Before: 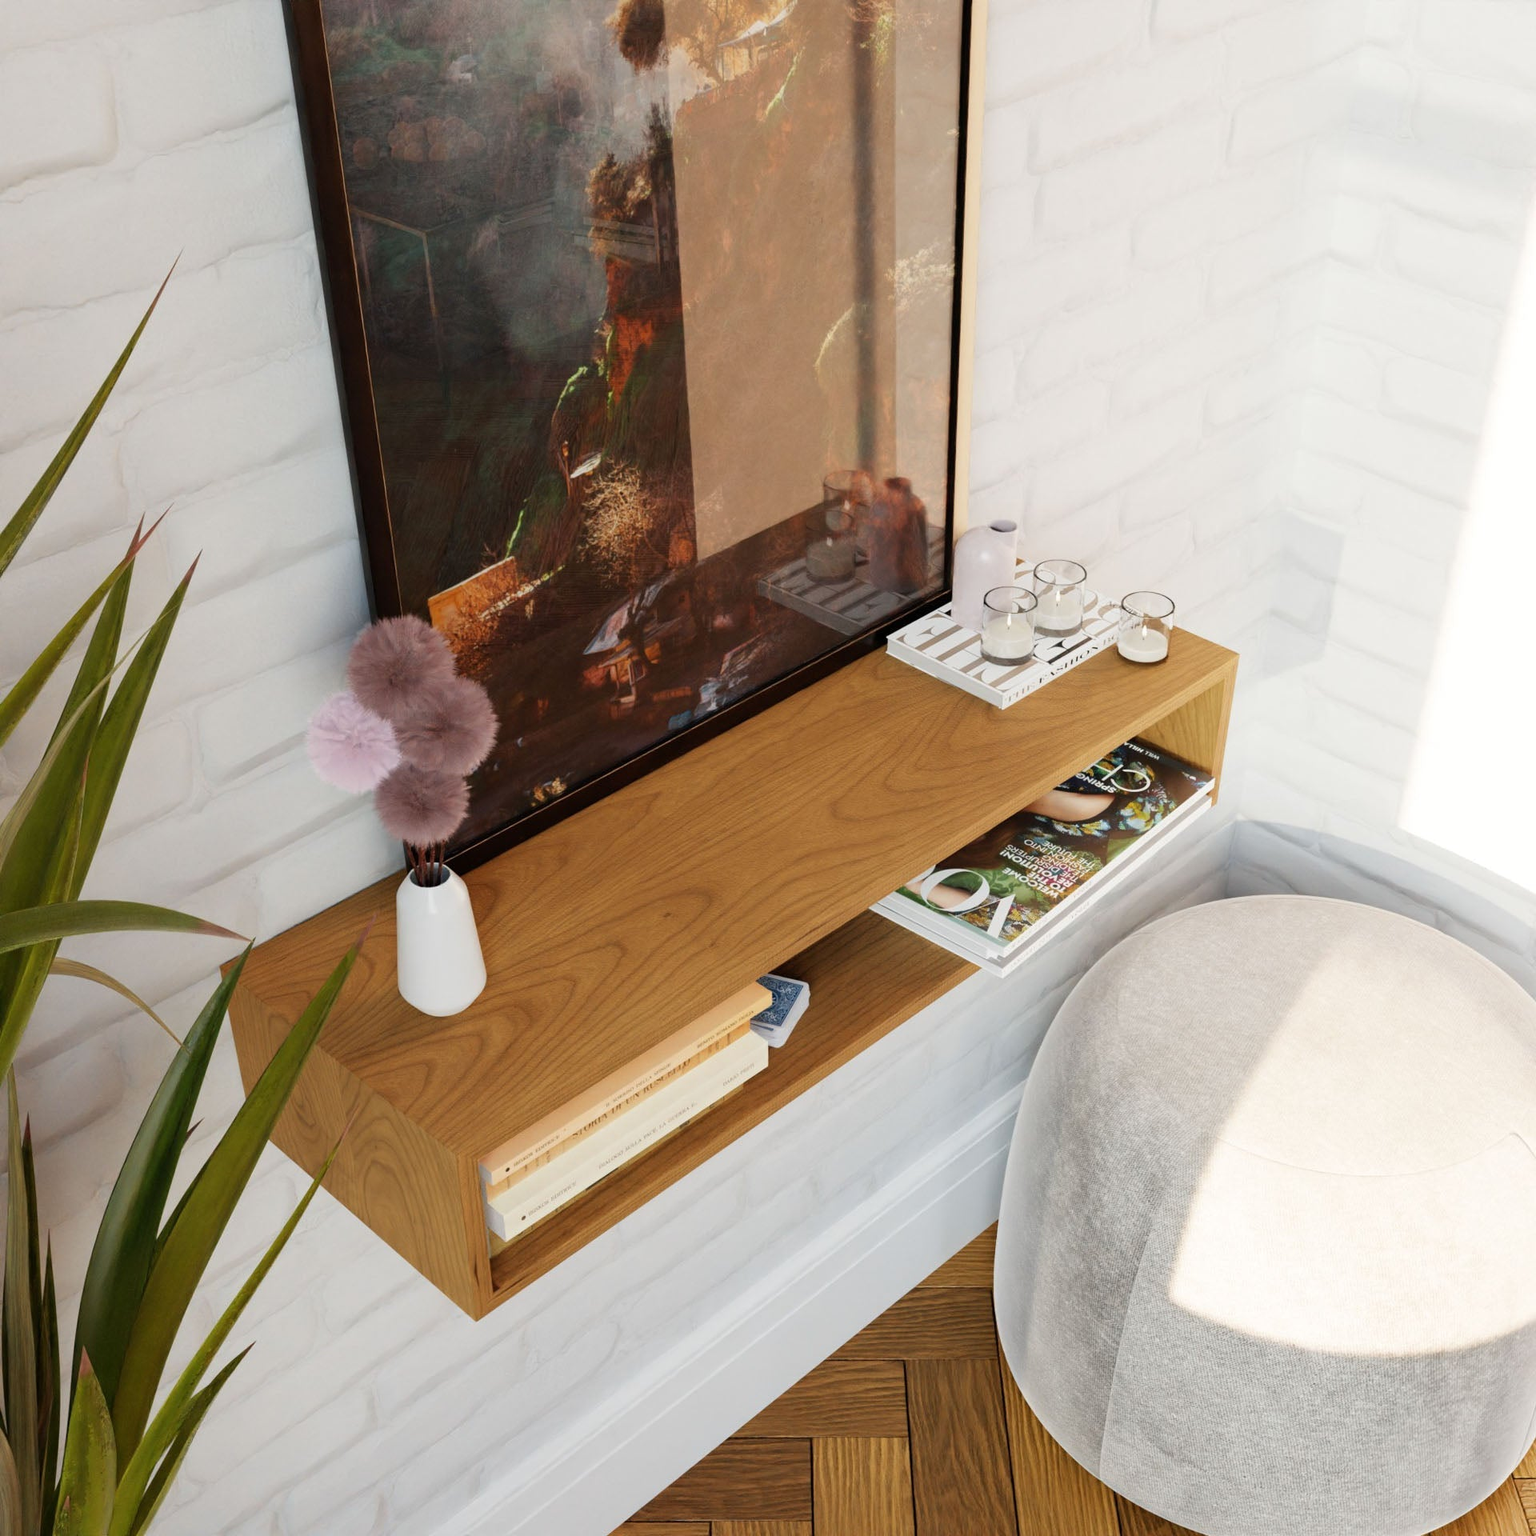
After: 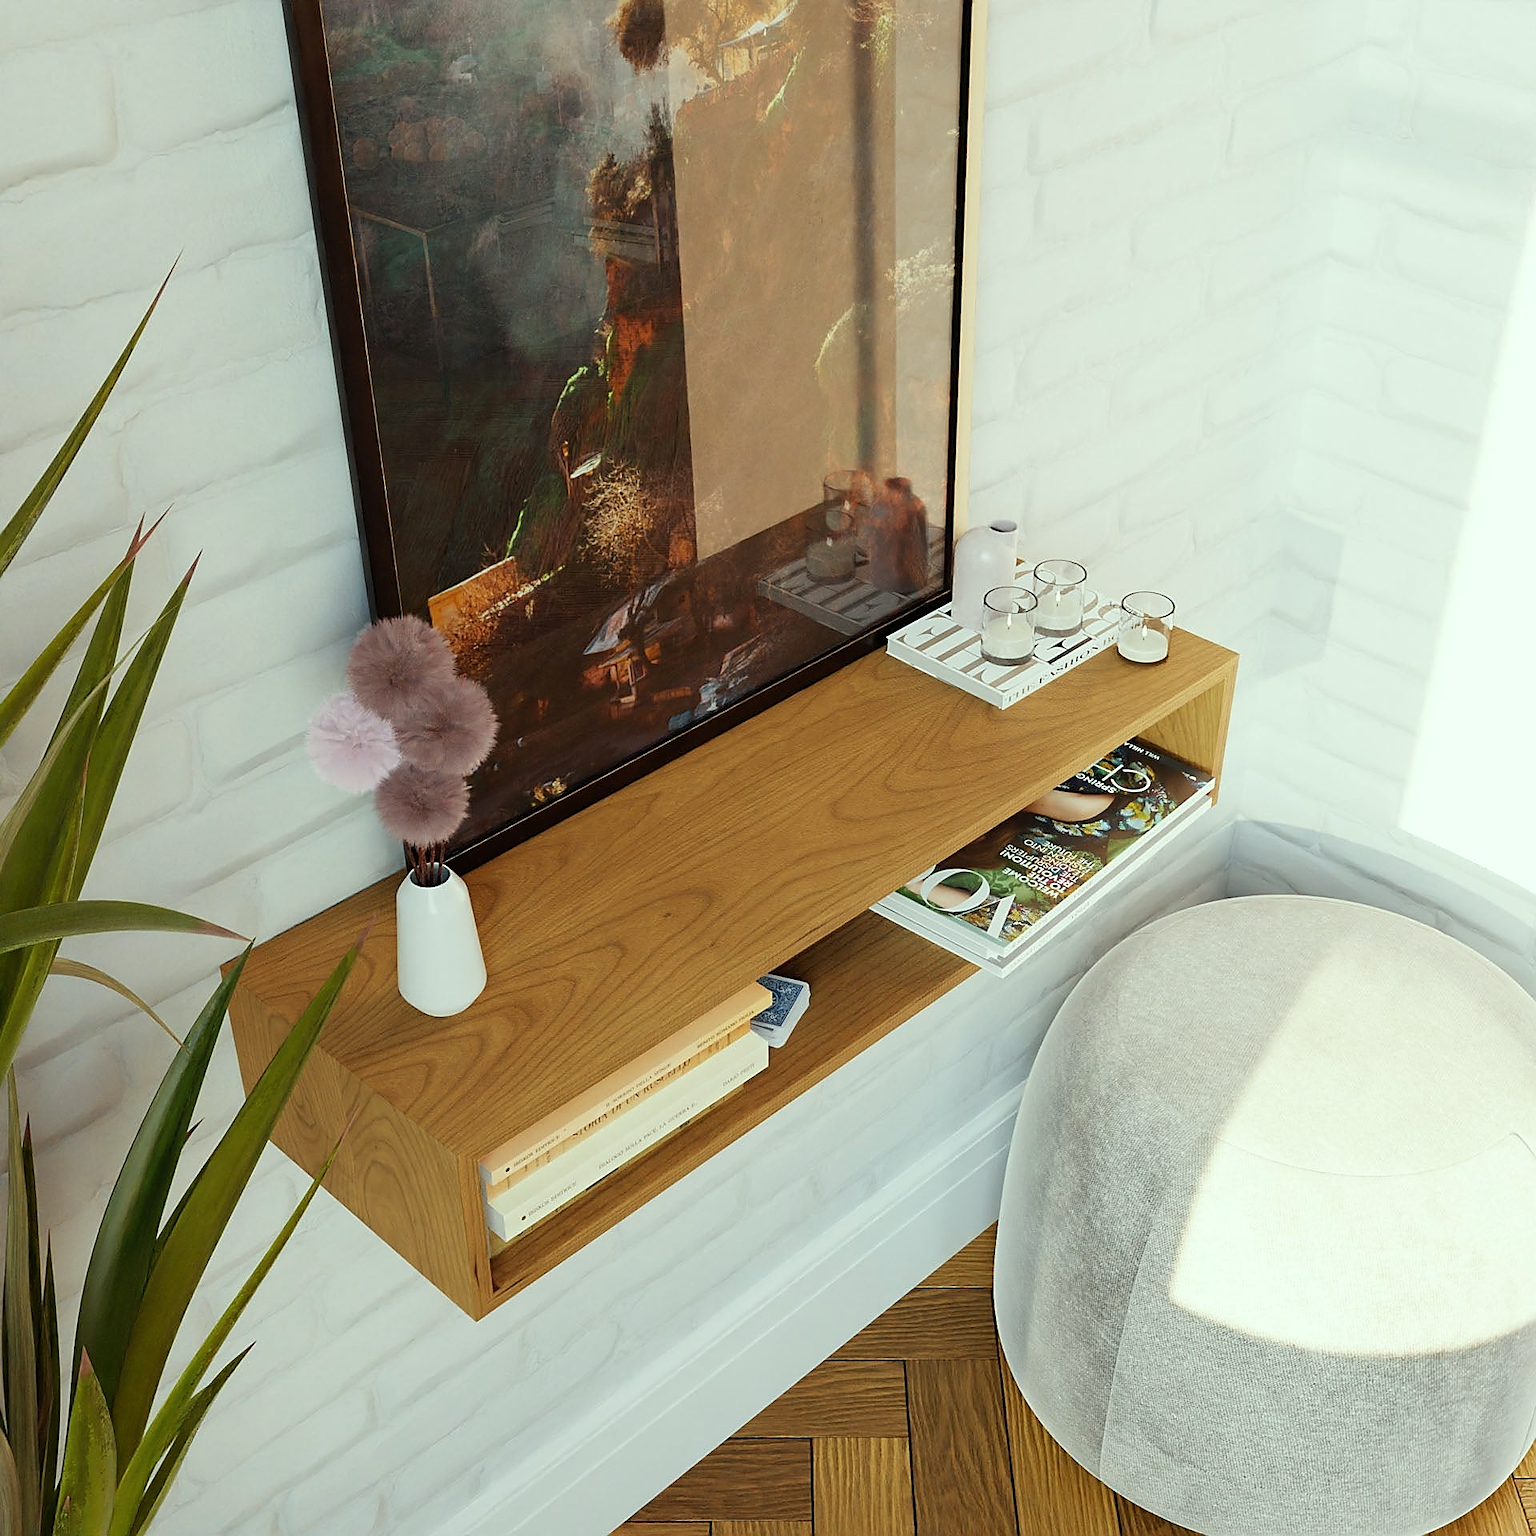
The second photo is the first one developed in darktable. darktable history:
sharpen: radius 1.4, amount 1.25, threshold 0.7
color correction: highlights a* -8, highlights b* 3.1
